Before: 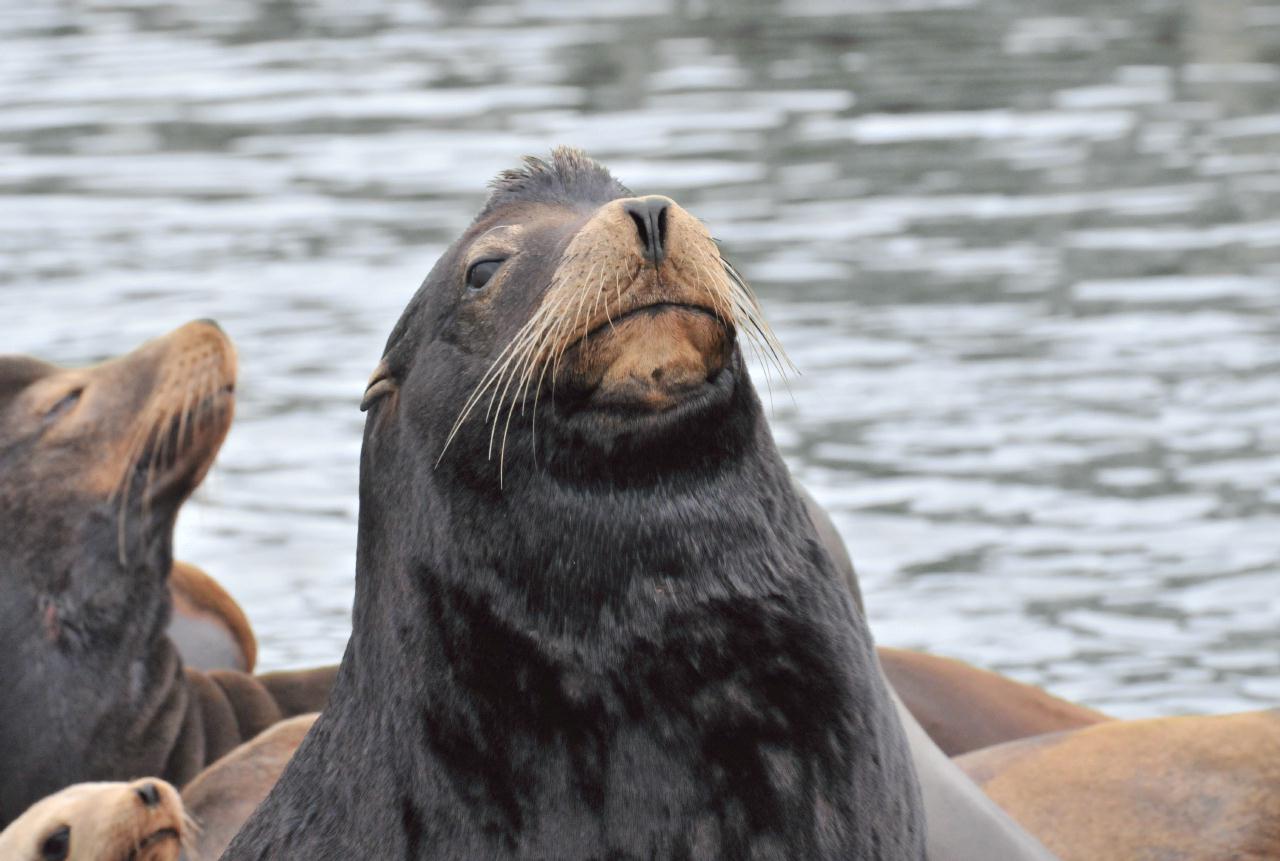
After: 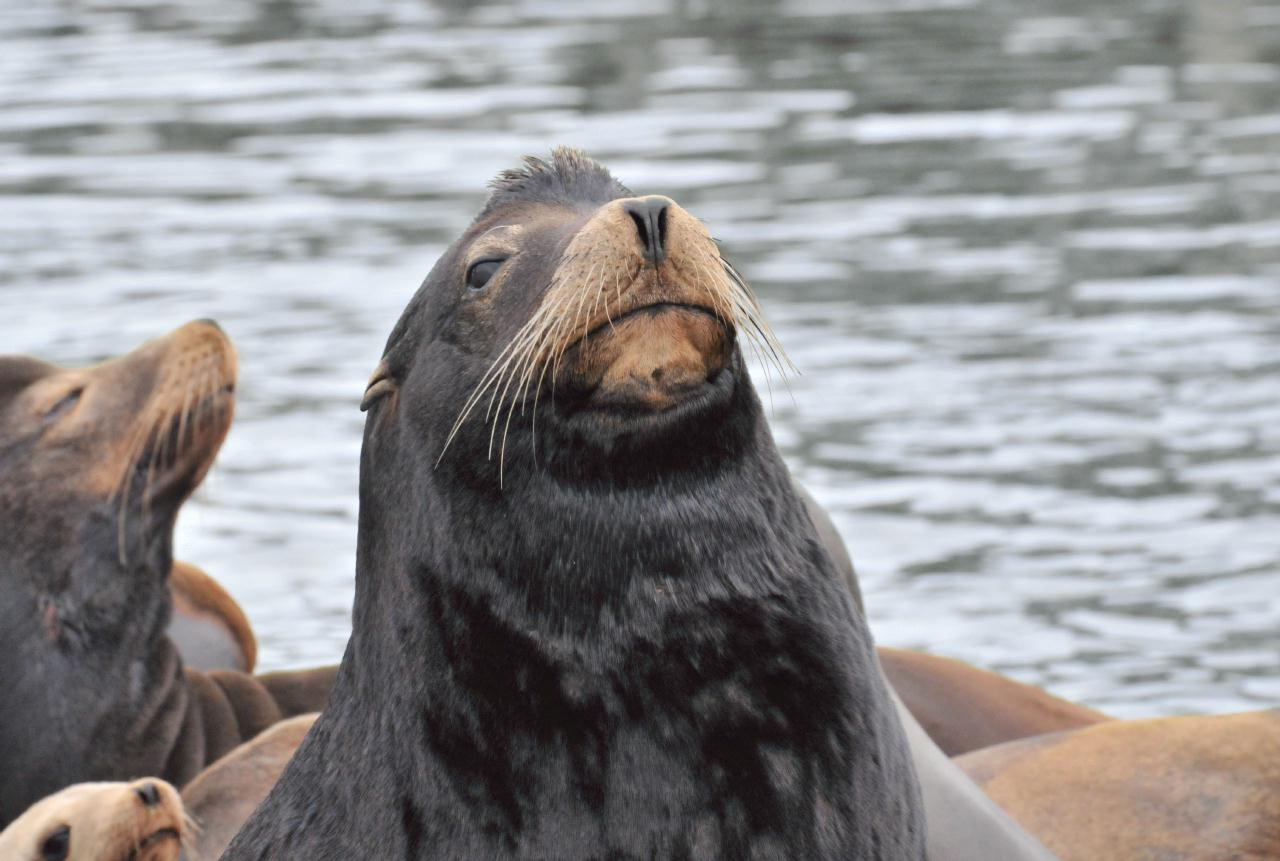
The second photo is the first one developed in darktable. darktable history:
shadows and highlights: radius 126.25, shadows 30.38, highlights -31.15, low approximation 0.01, soften with gaussian
